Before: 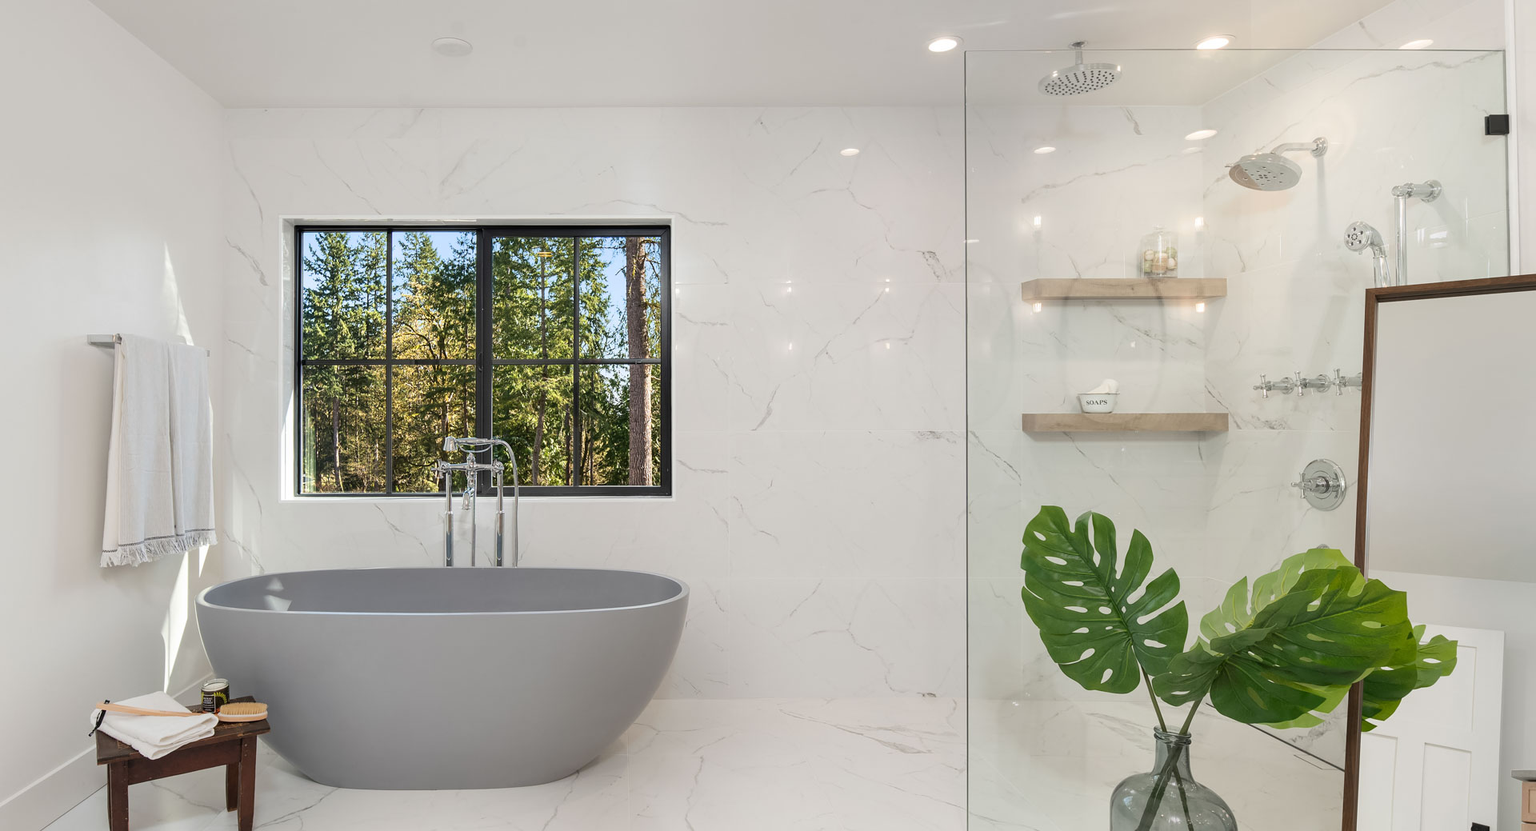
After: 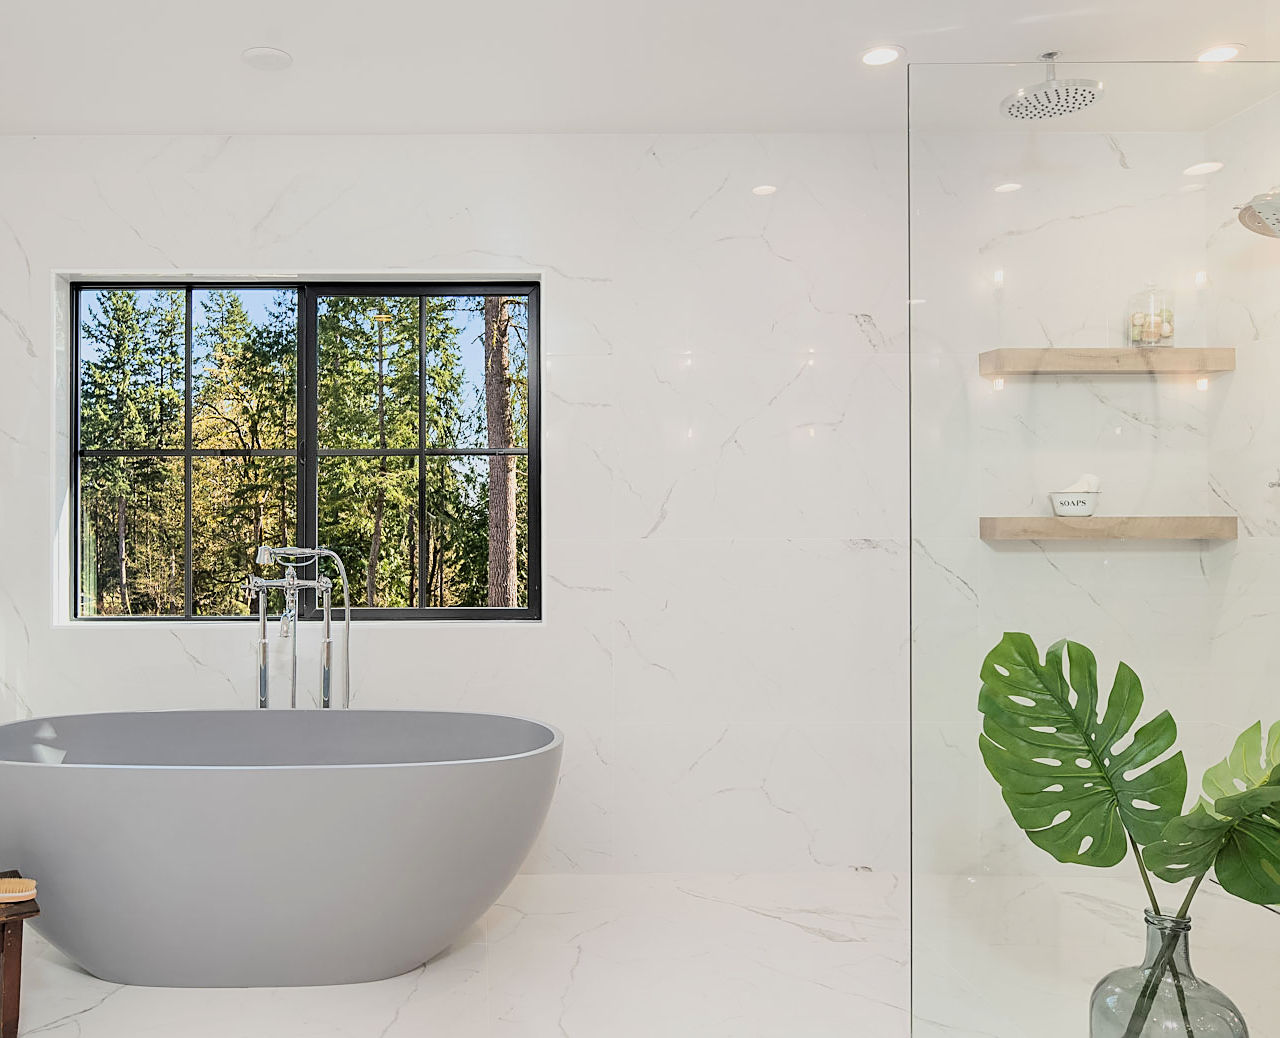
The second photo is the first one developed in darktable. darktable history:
exposure: exposure 0.6 EV, compensate highlight preservation false
sharpen: on, module defaults
filmic rgb: black relative exposure -7.65 EV, white relative exposure 4.56 EV, hardness 3.61, color science v6 (2022)
crop and rotate: left 15.546%, right 17.787%
contrast brightness saturation: saturation -0.04
